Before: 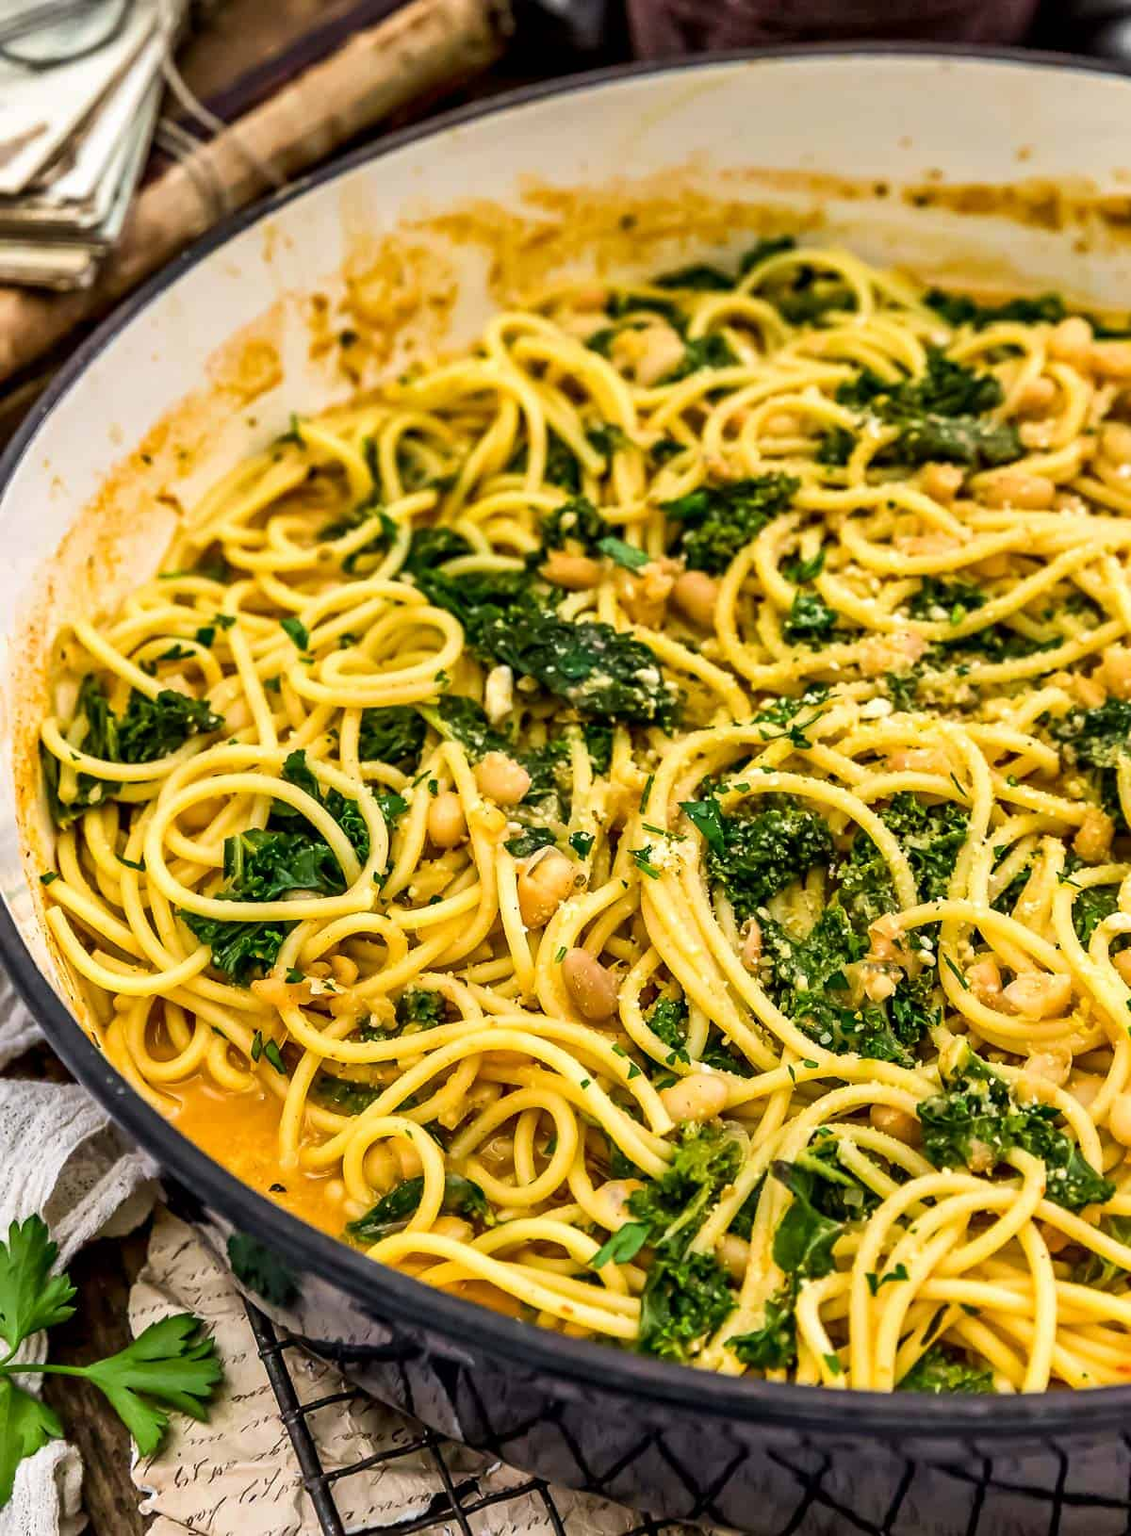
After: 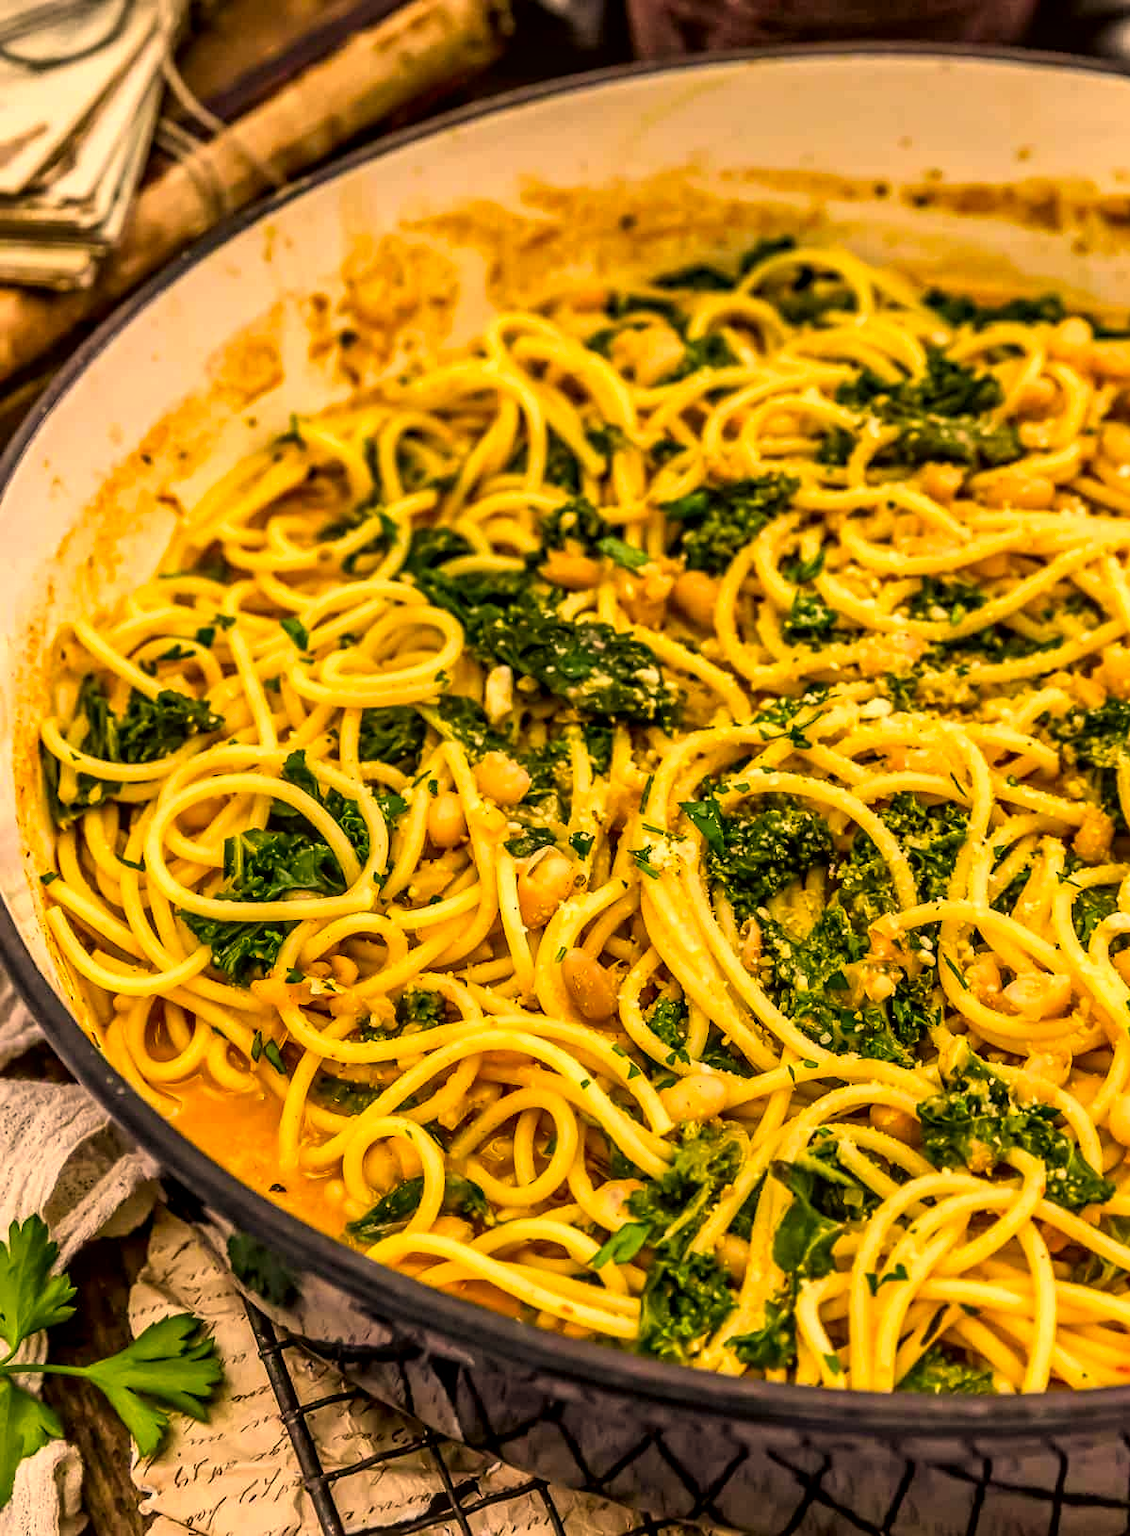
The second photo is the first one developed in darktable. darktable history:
color correction: highlights a* 18.58, highlights b* 34.95, shadows a* 1.4, shadows b* 6.01, saturation 1.01
local contrast: on, module defaults
